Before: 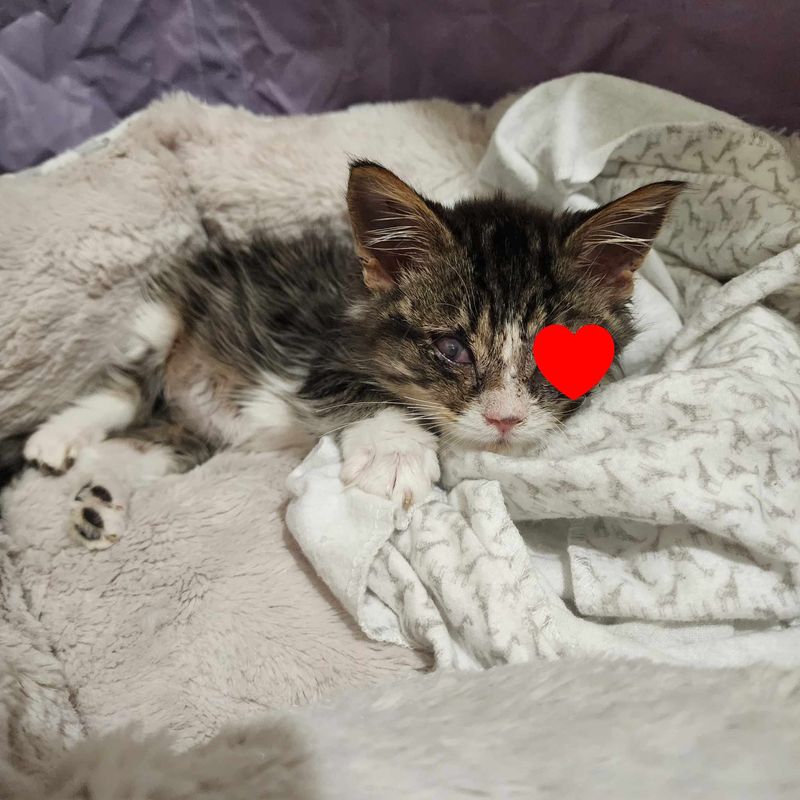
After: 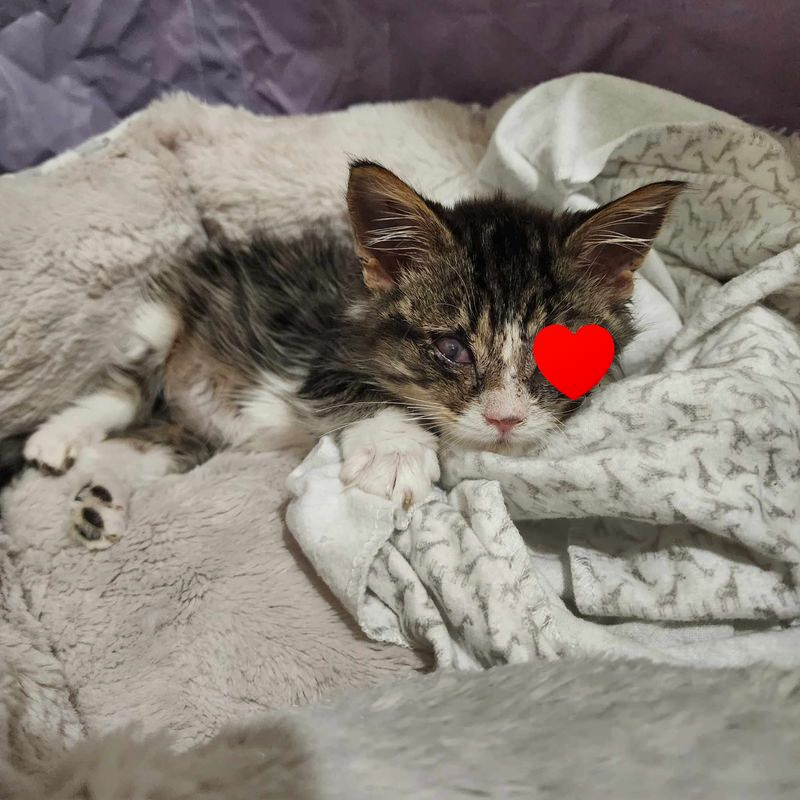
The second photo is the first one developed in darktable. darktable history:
shadows and highlights: white point adjustment 0.115, highlights -70.76, soften with gaussian
exposure: exposure -0.047 EV, compensate exposure bias true, compensate highlight preservation false
